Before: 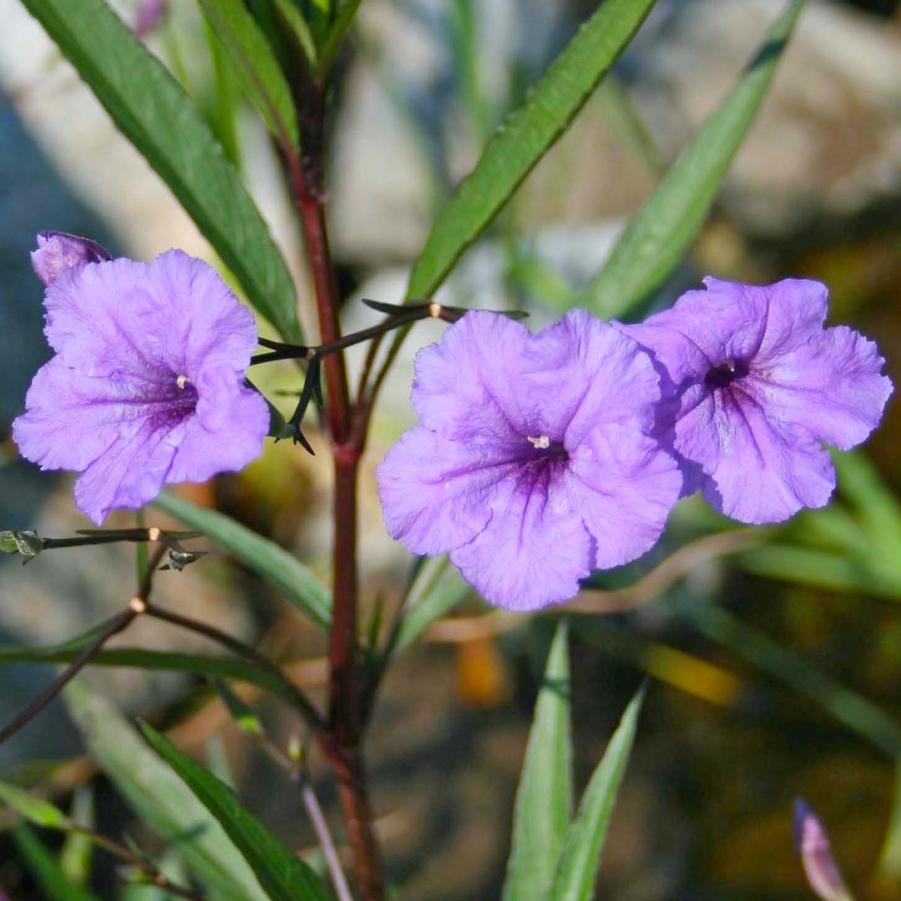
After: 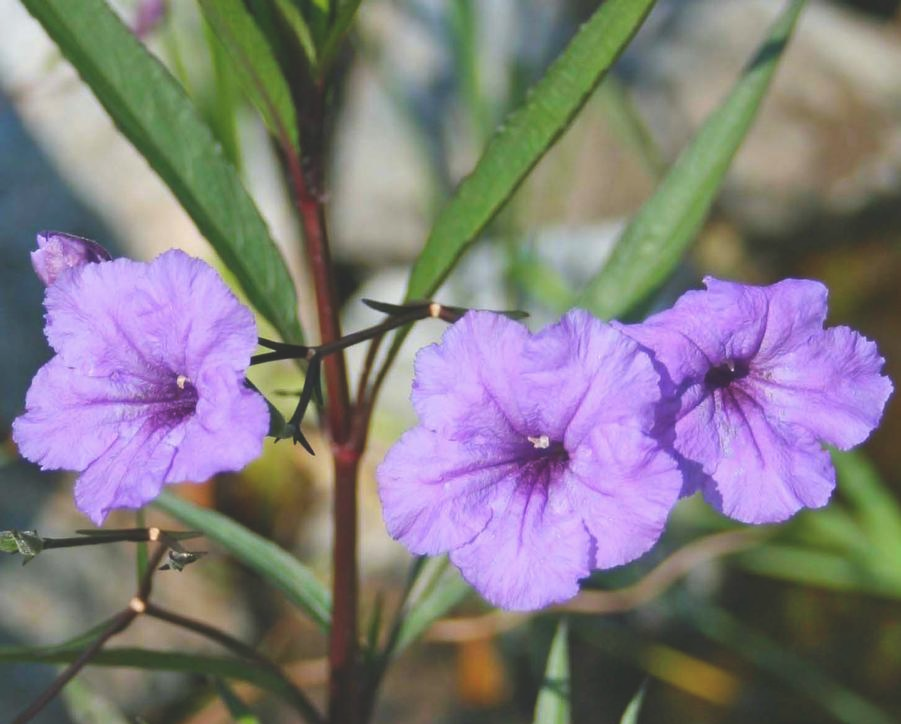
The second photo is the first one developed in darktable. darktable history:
exposure: black level correction -0.023, exposure -0.039 EV, compensate highlight preservation false
crop: bottom 19.644%
color balance rgb: on, module defaults
